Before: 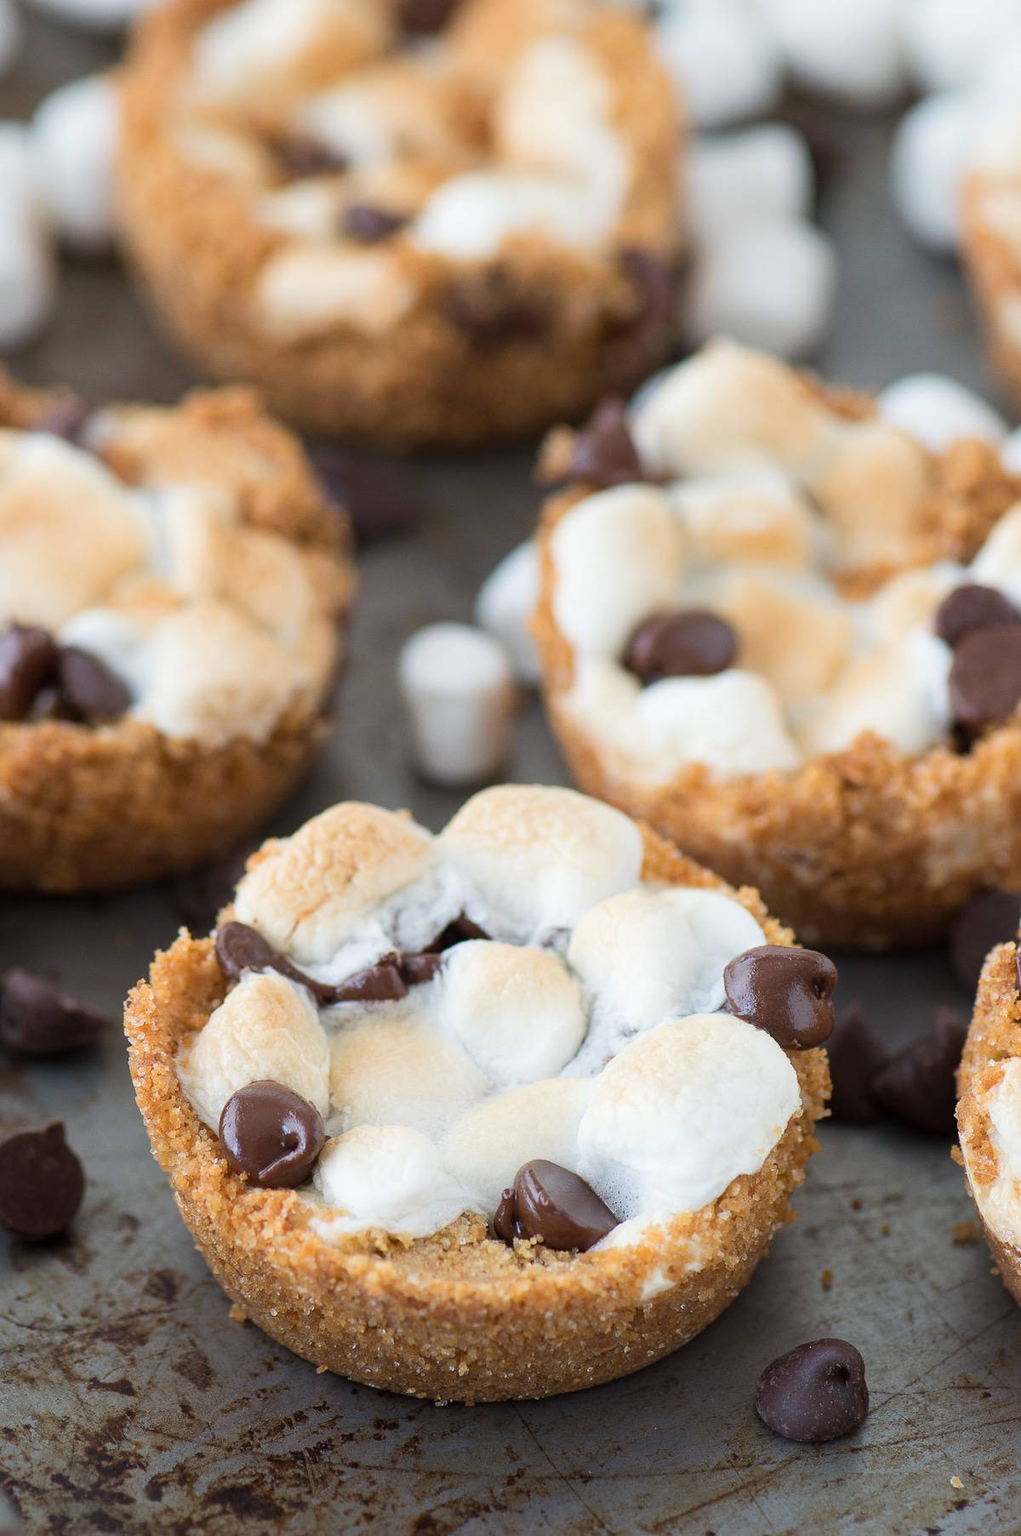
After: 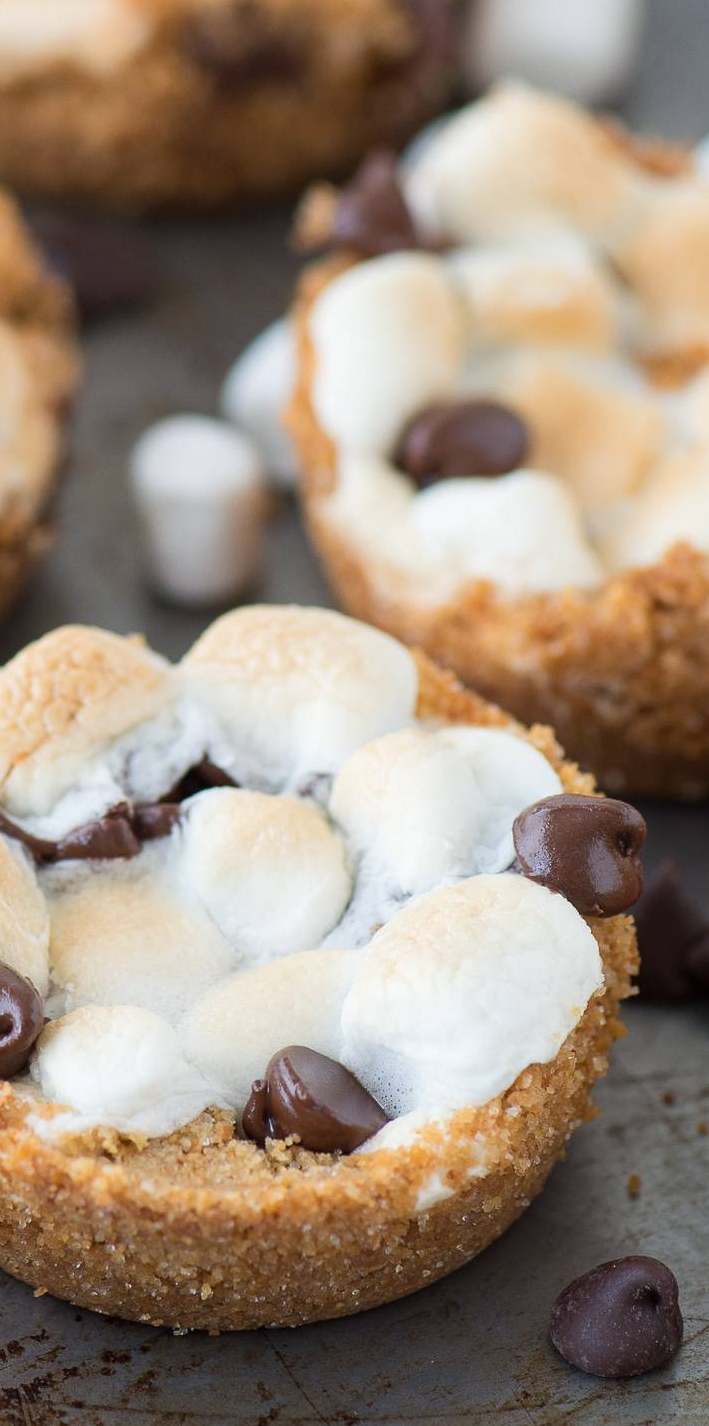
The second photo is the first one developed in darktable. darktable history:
crop and rotate: left 28.204%, top 17.578%, right 12.709%, bottom 3.387%
